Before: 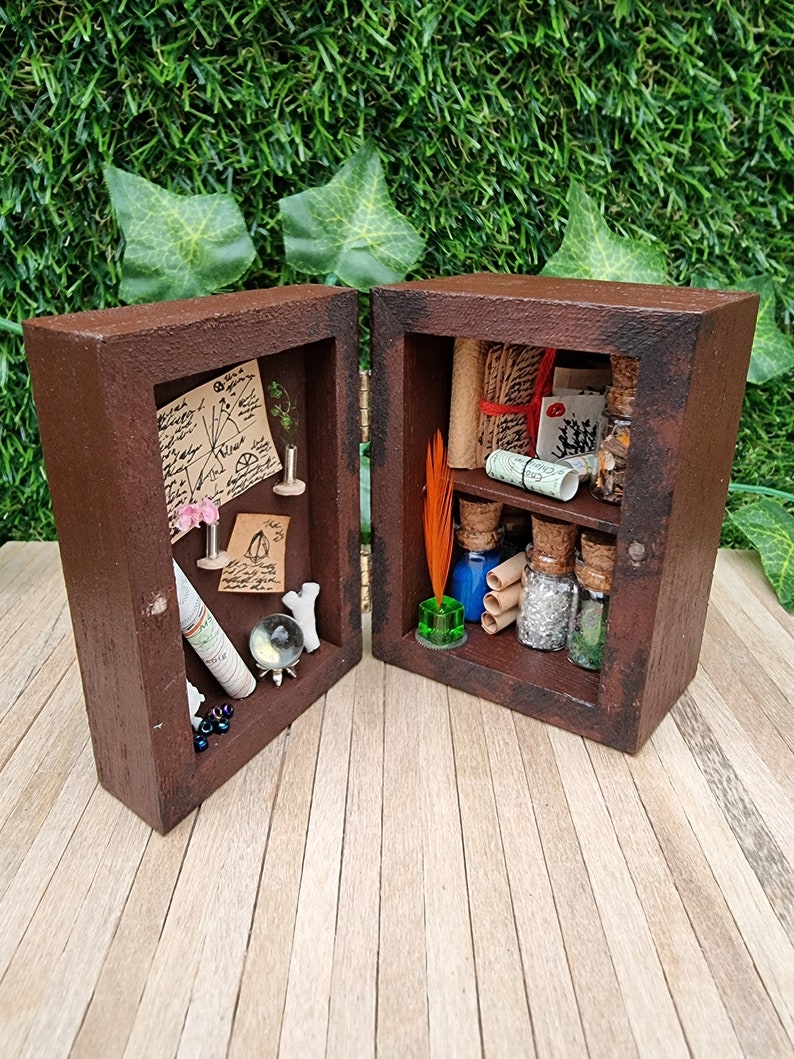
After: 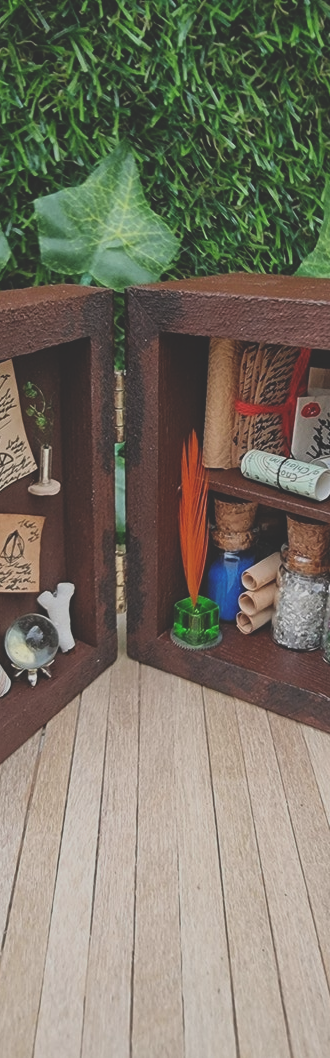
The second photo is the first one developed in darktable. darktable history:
crop: left 30.906%, right 27.087%
shadows and highlights: shadows 25.04, white point adjustment -3.07, highlights -30.09
exposure: black level correction -0.036, exposure -0.494 EV, compensate highlight preservation false
